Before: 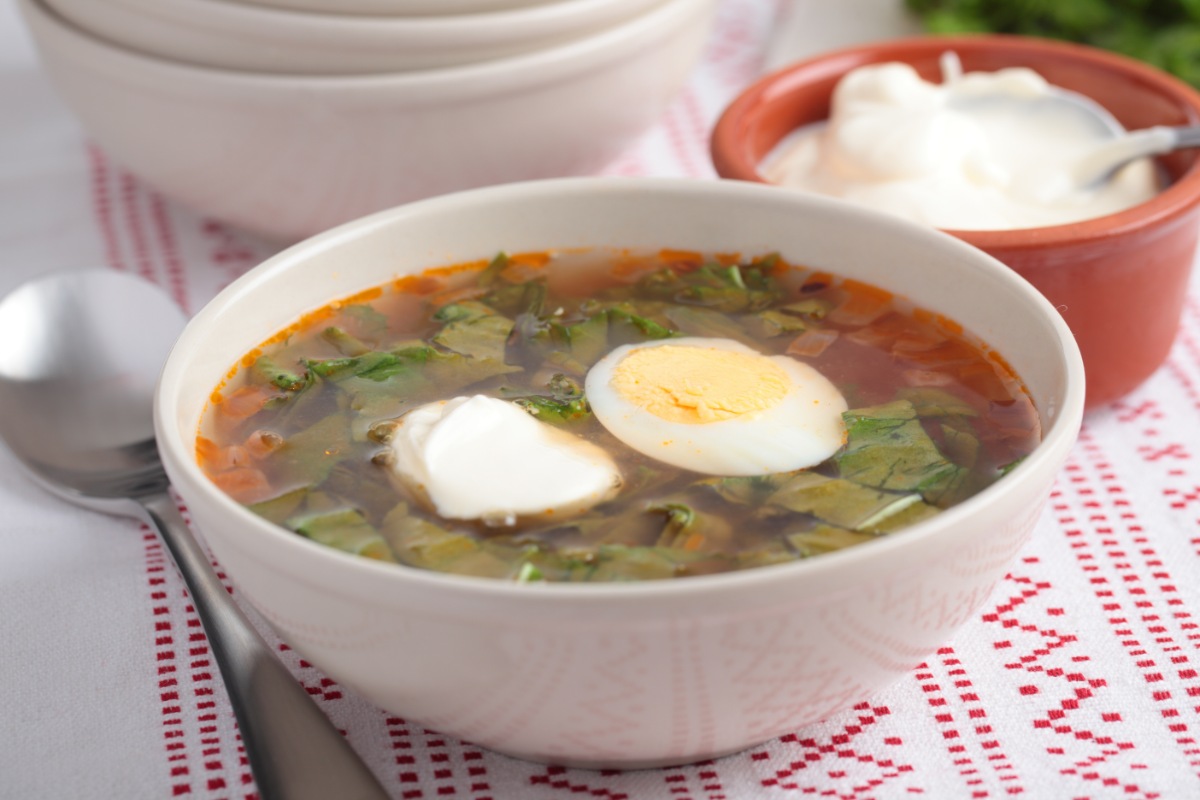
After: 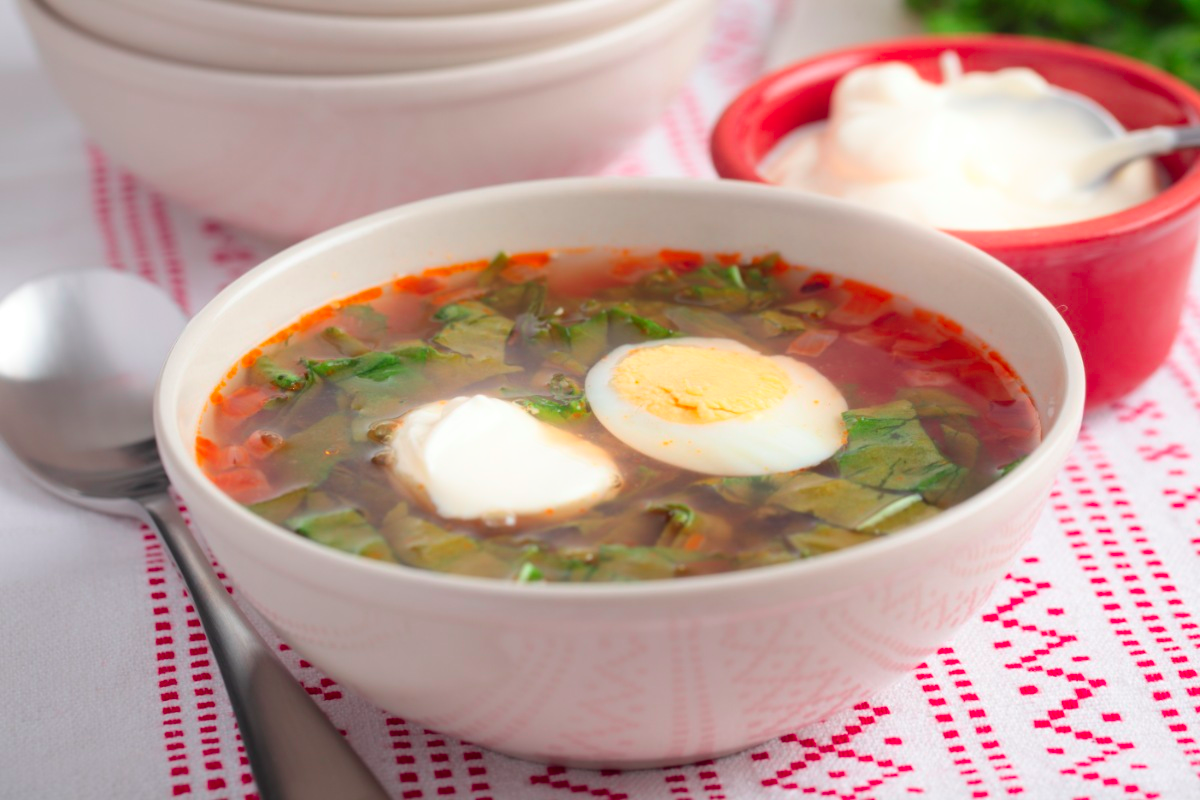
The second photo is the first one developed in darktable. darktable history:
color correction: highlights a* -0.137, highlights b* 0.137
bloom: size 9%, threshold 100%, strength 7%
color contrast: green-magenta contrast 1.73, blue-yellow contrast 1.15
